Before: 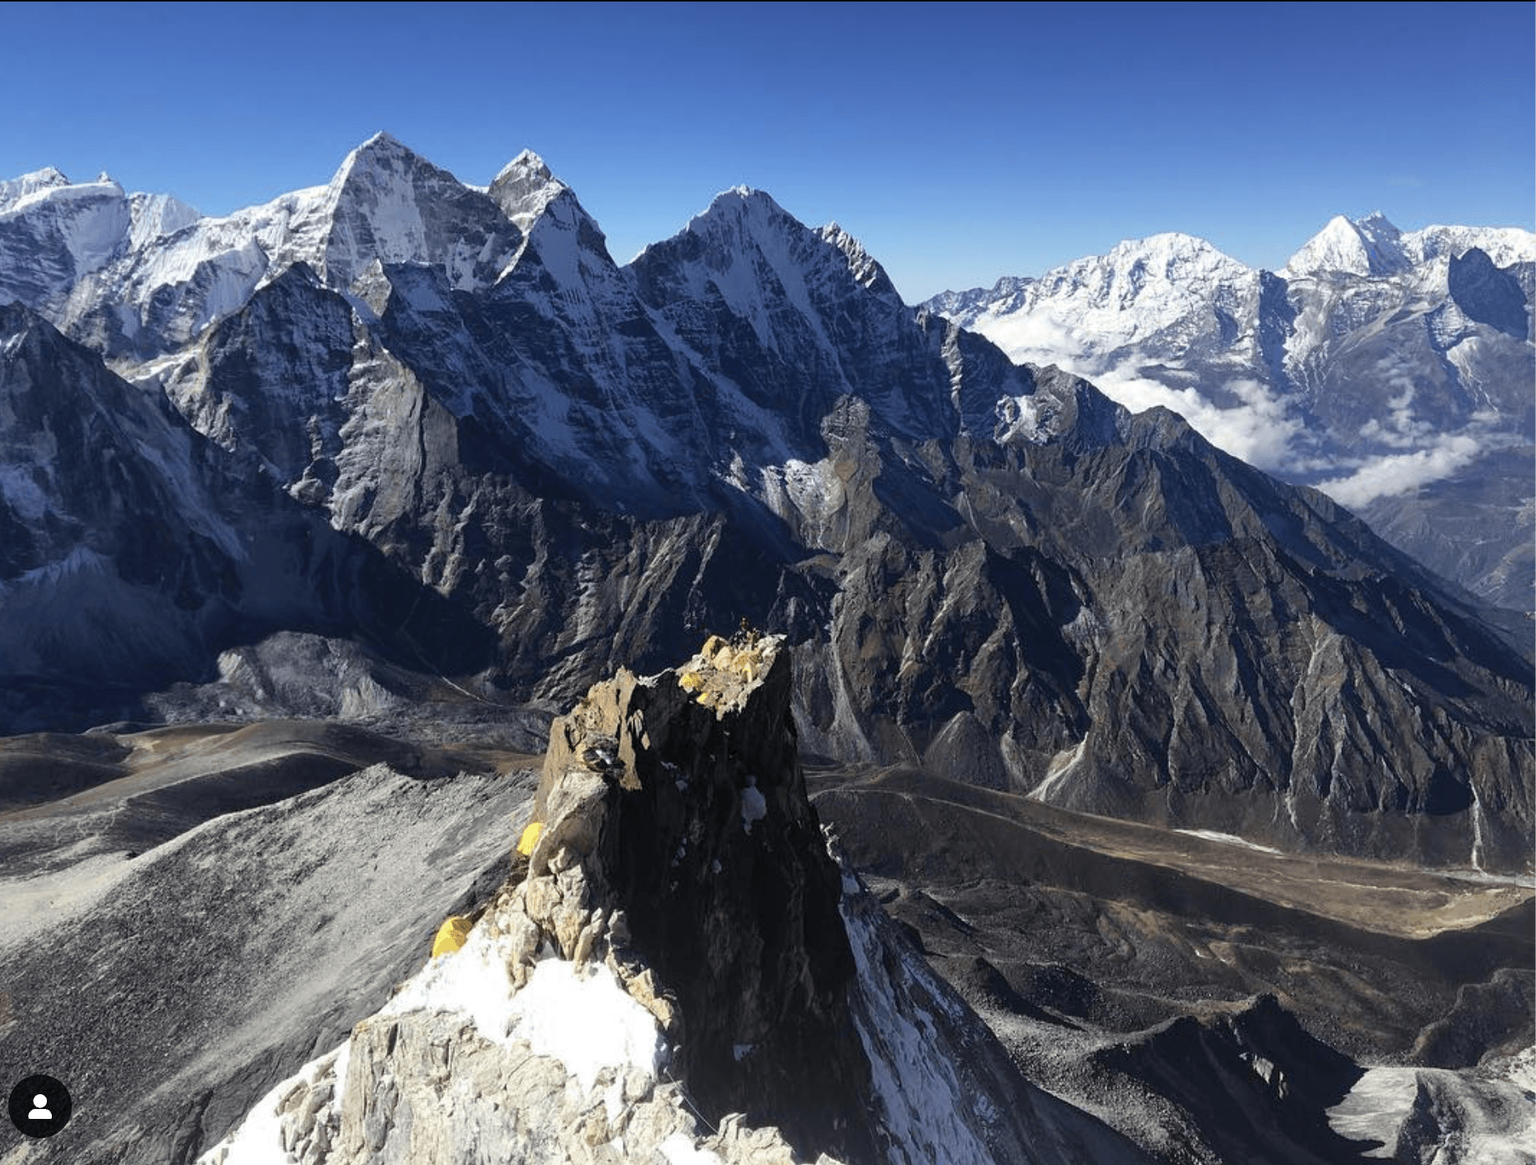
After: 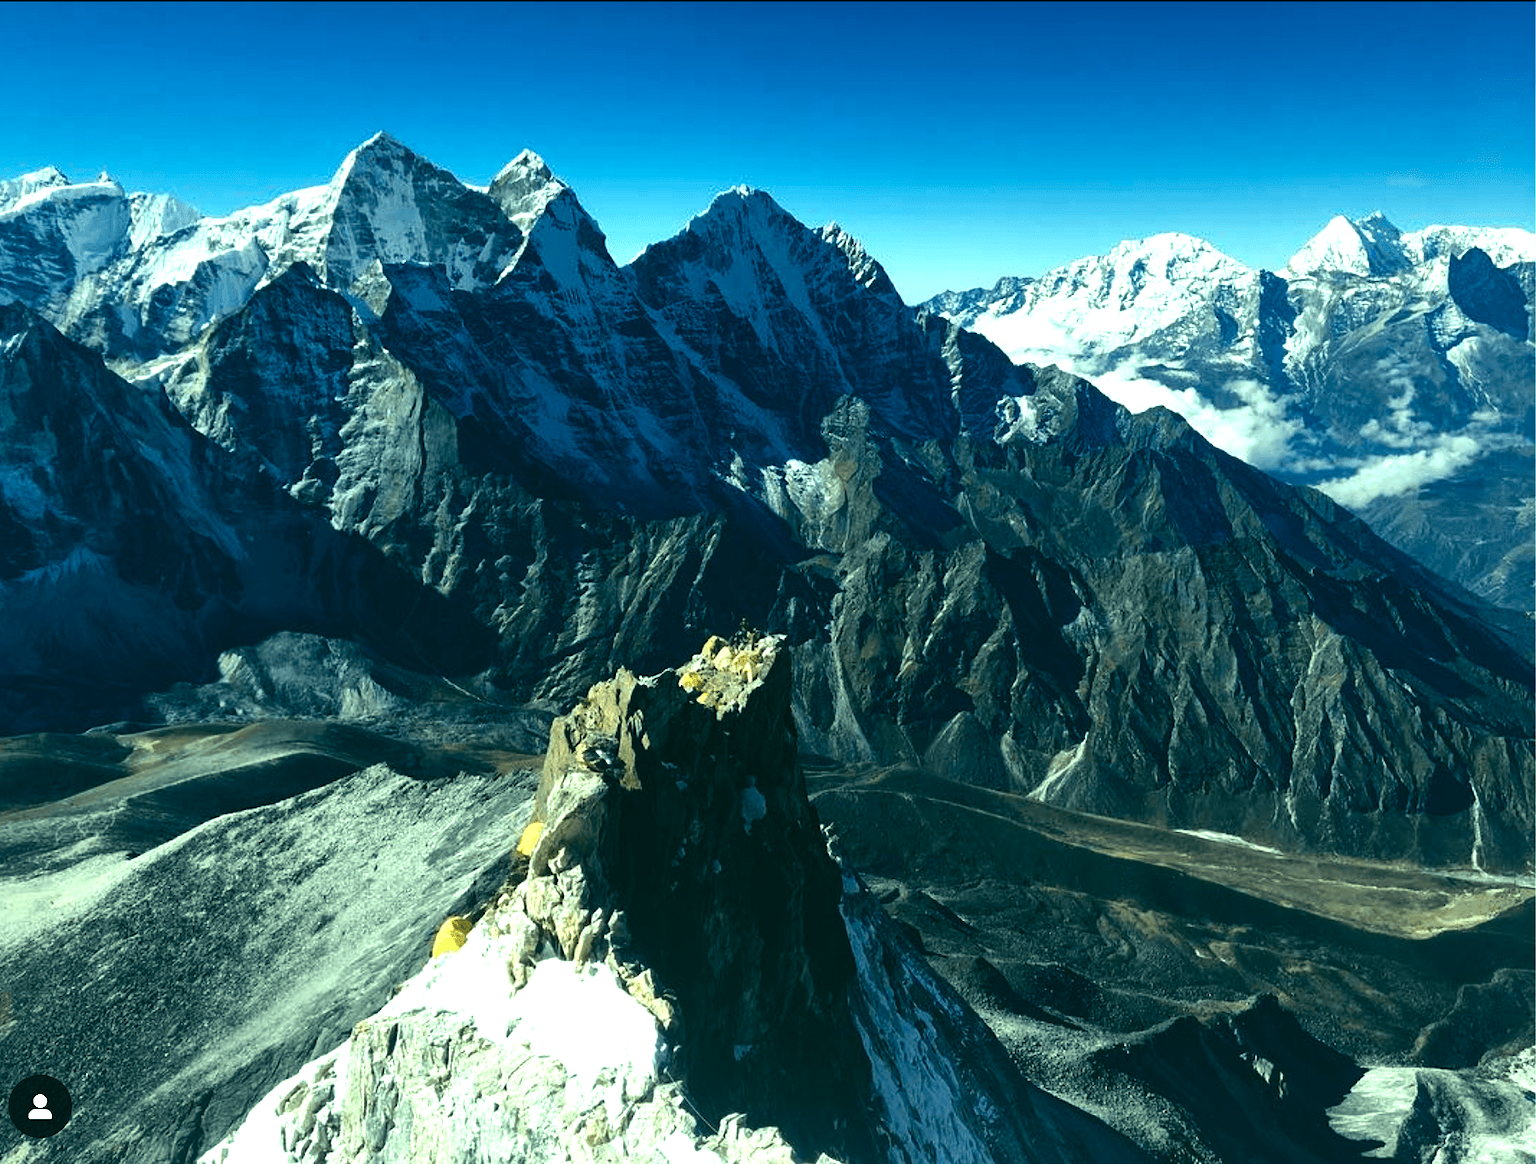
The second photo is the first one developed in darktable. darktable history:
local contrast: mode bilateral grid, contrast 20, coarseness 50, detail 120%, midtone range 0.2
exposure: black level correction -0.014, exposure -0.193 EV, compensate highlight preservation false
color balance rgb: shadows lift › luminance -7.7%, shadows lift › chroma 2.13%, shadows lift › hue 165.27°, power › luminance -7.77%, power › chroma 1.1%, power › hue 215.88°, highlights gain › luminance 15.15%, highlights gain › chroma 7%, highlights gain › hue 125.57°, global offset › luminance -0.33%, global offset › chroma 0.11%, global offset › hue 165.27°, perceptual saturation grading › global saturation 24.42%, perceptual saturation grading › highlights -24.42%, perceptual saturation grading › mid-tones 24.42%, perceptual saturation grading › shadows 40%, perceptual brilliance grading › global brilliance -5%, perceptual brilliance grading › highlights 24.42%, perceptual brilliance grading › mid-tones 7%, perceptual brilliance grading › shadows -5%
